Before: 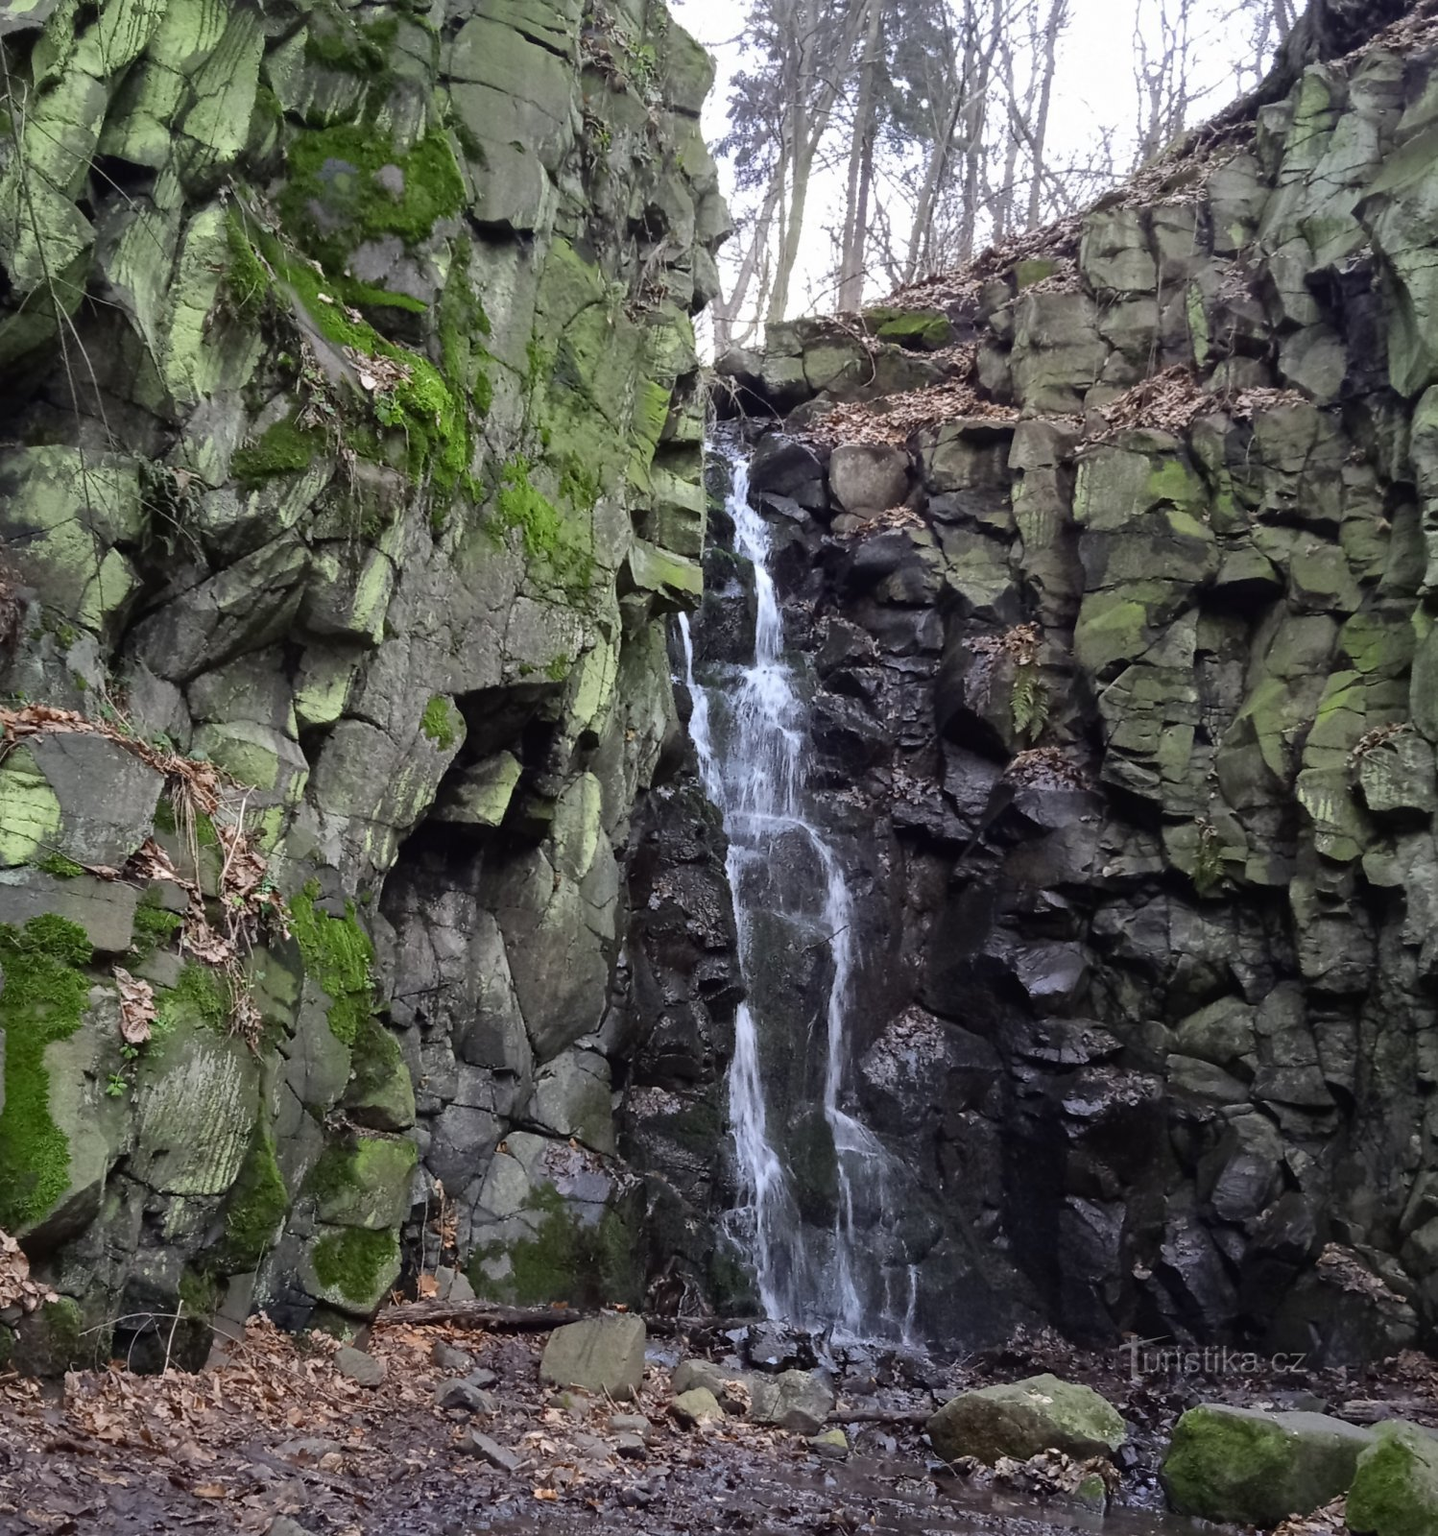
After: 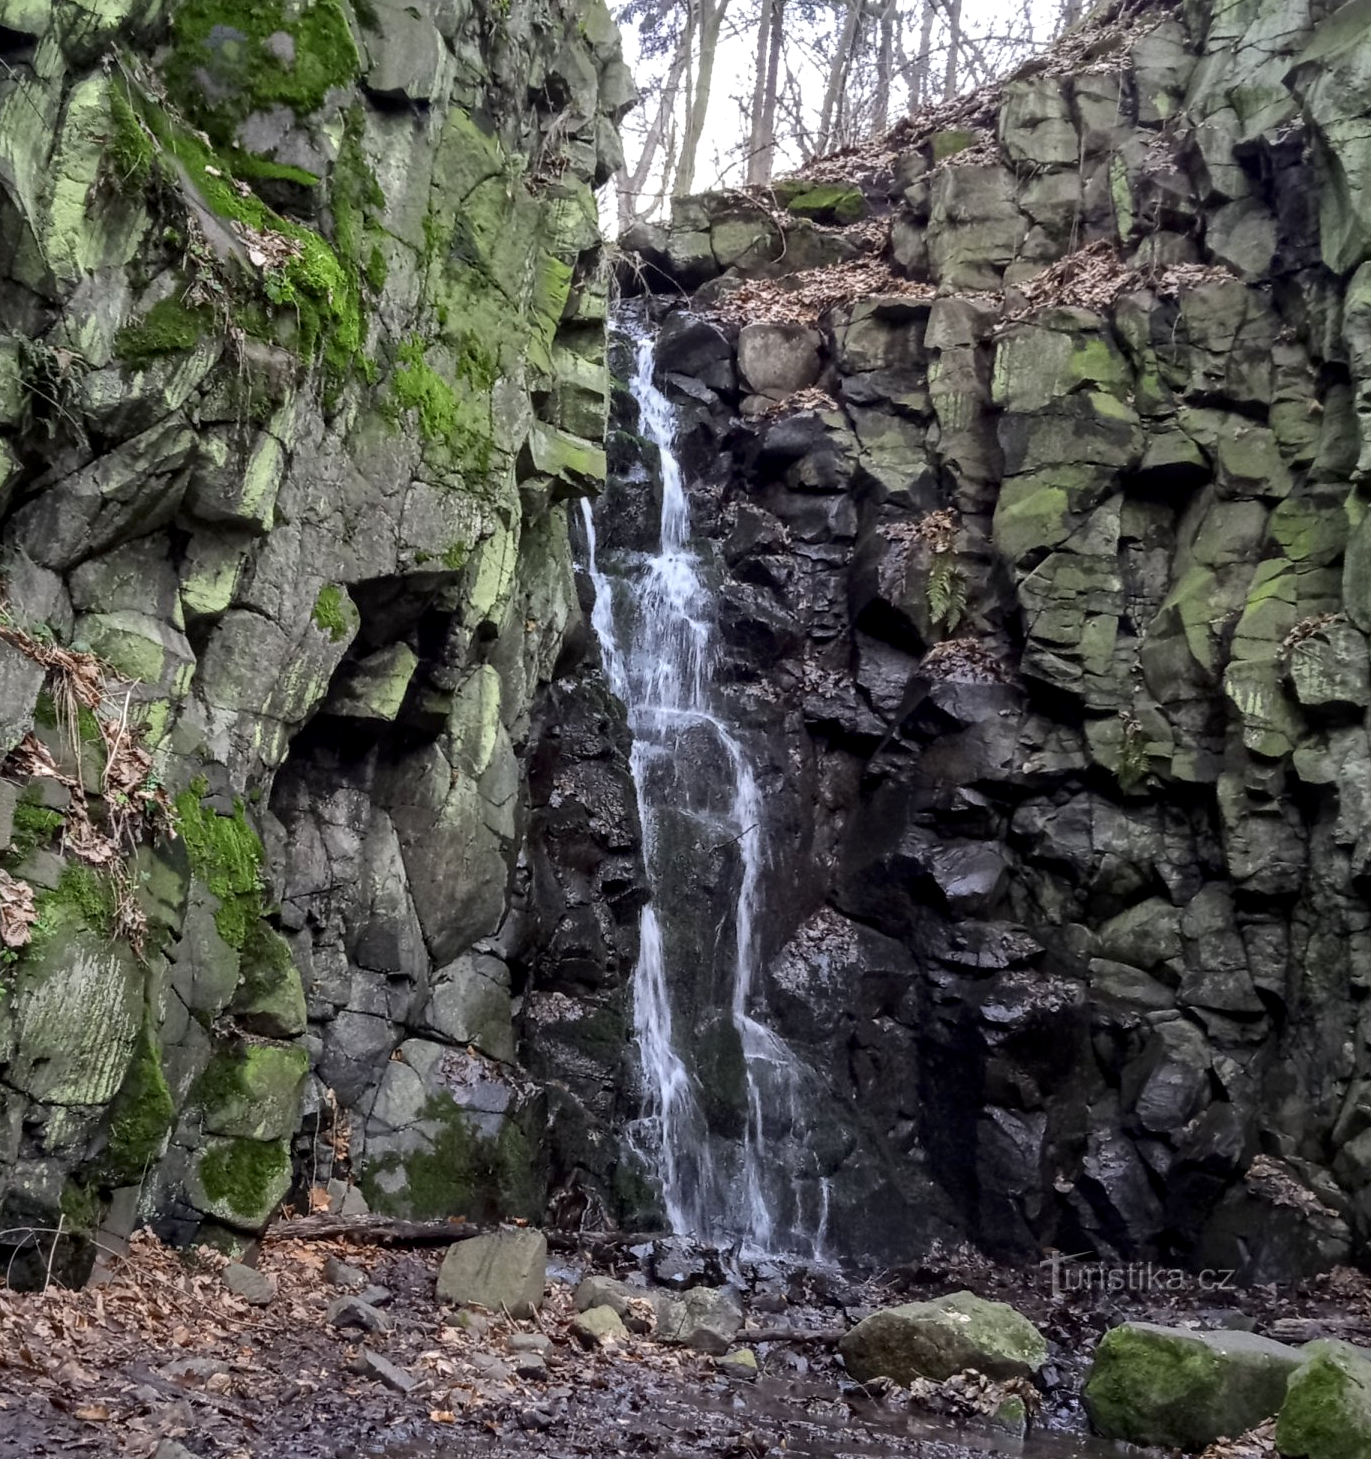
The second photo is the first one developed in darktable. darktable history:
crop and rotate: left 8.458%, top 8.77%
local contrast: detail 130%
